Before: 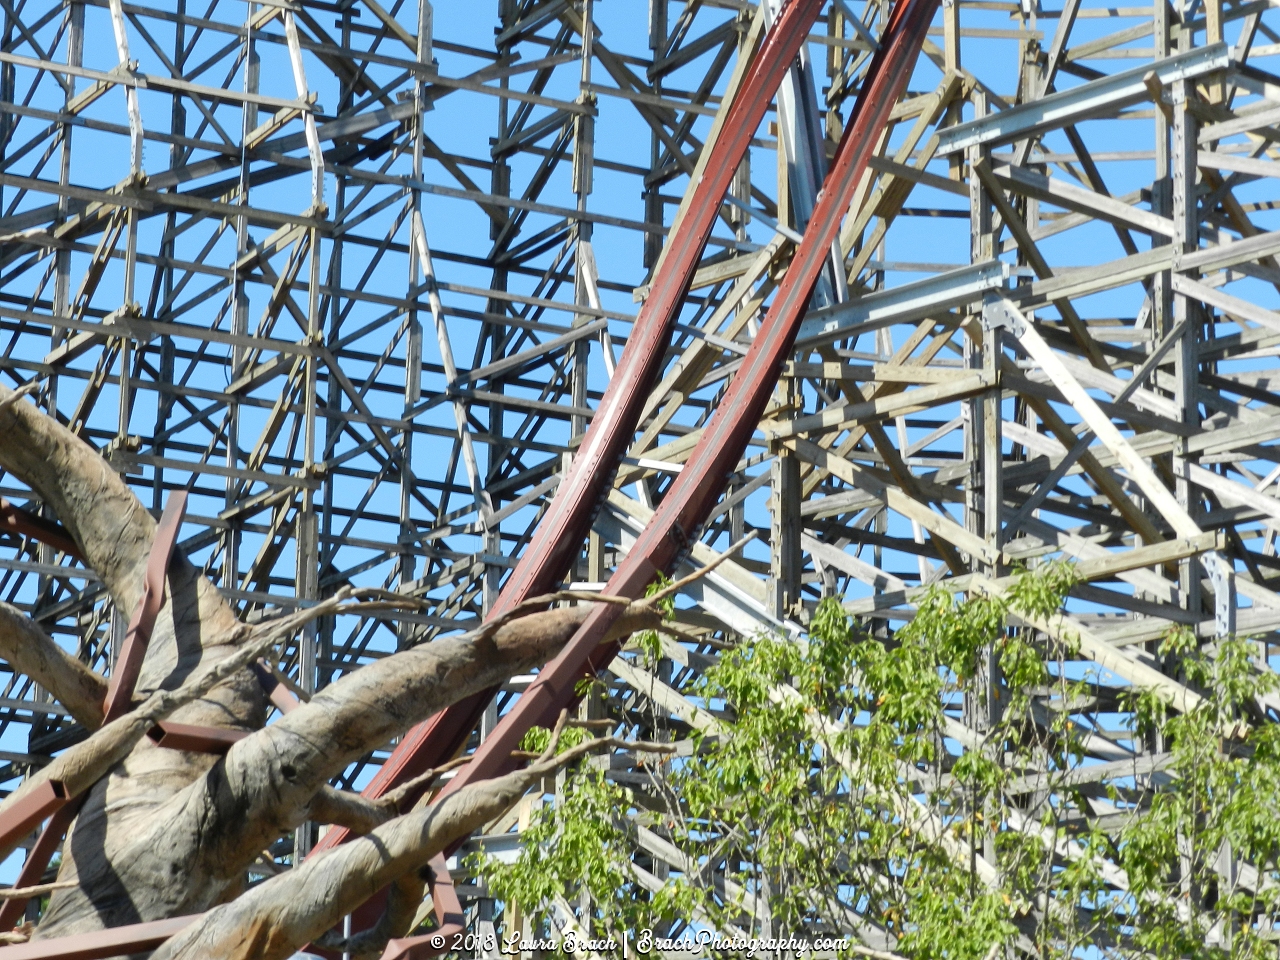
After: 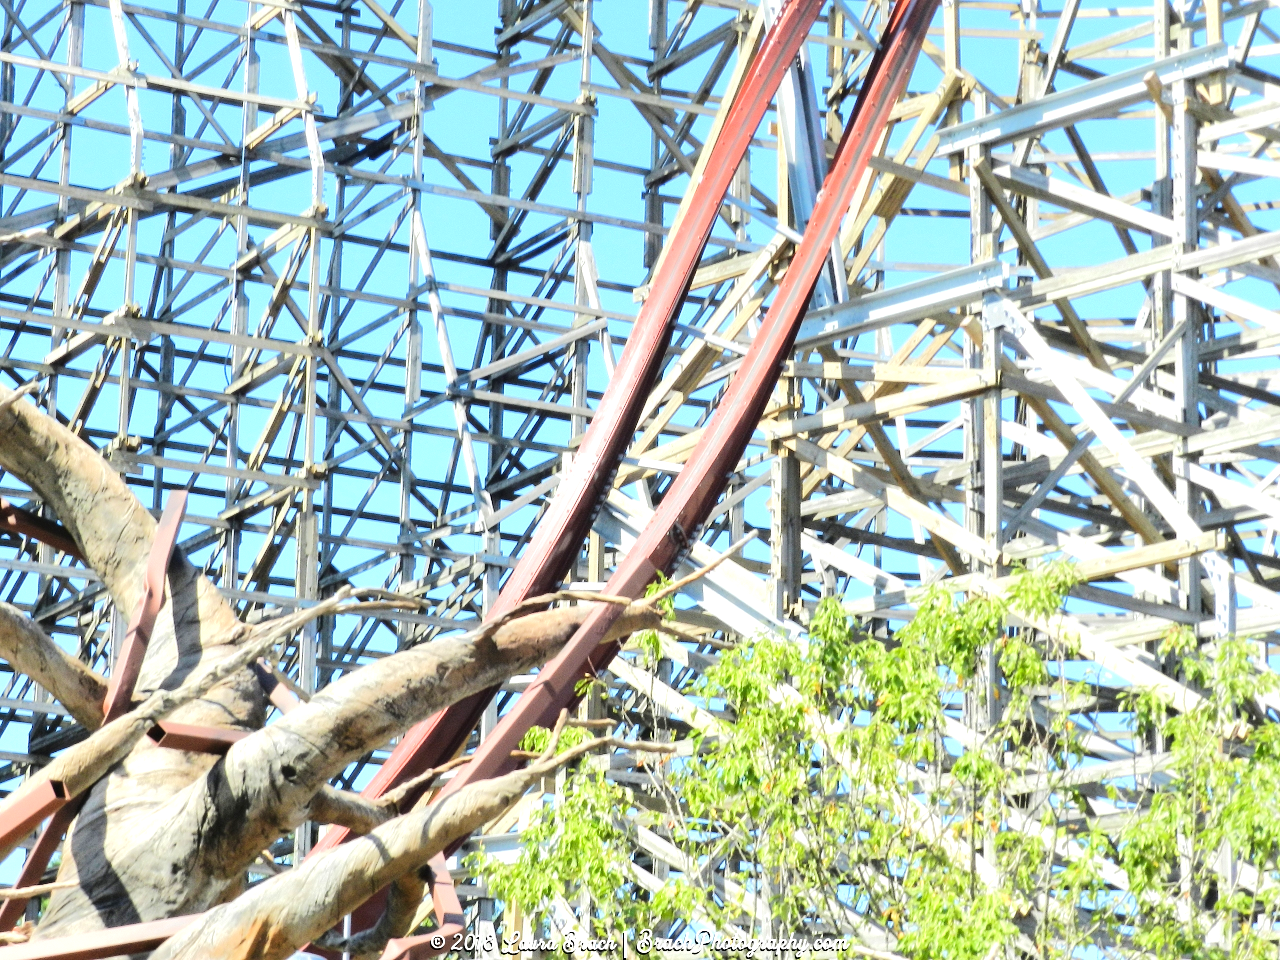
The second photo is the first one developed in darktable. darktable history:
exposure: black level correction 0, exposure 0.595 EV, compensate highlight preservation false
tone equalizer: -7 EV 0.15 EV, -6 EV 0.605 EV, -5 EV 1.12 EV, -4 EV 1.3 EV, -3 EV 1.18 EV, -2 EV 0.6 EV, -1 EV 0.164 EV, edges refinement/feathering 500, mask exposure compensation -1.57 EV, preserve details no
